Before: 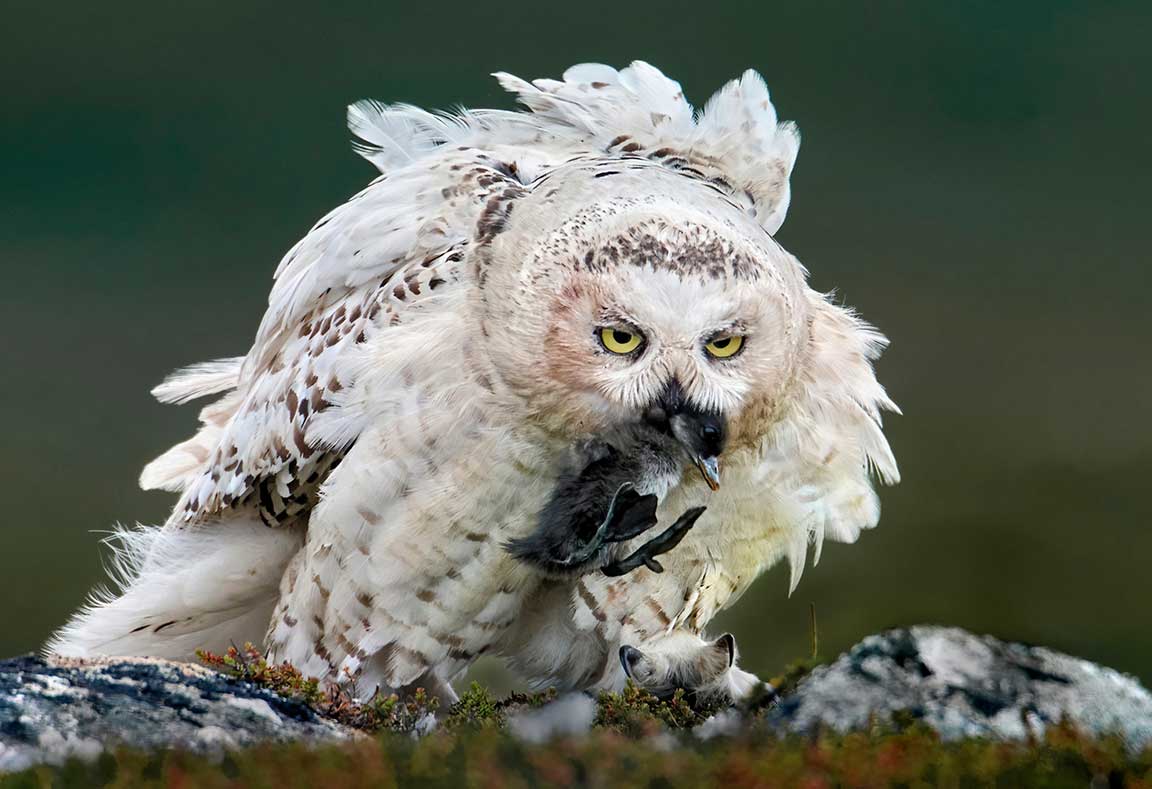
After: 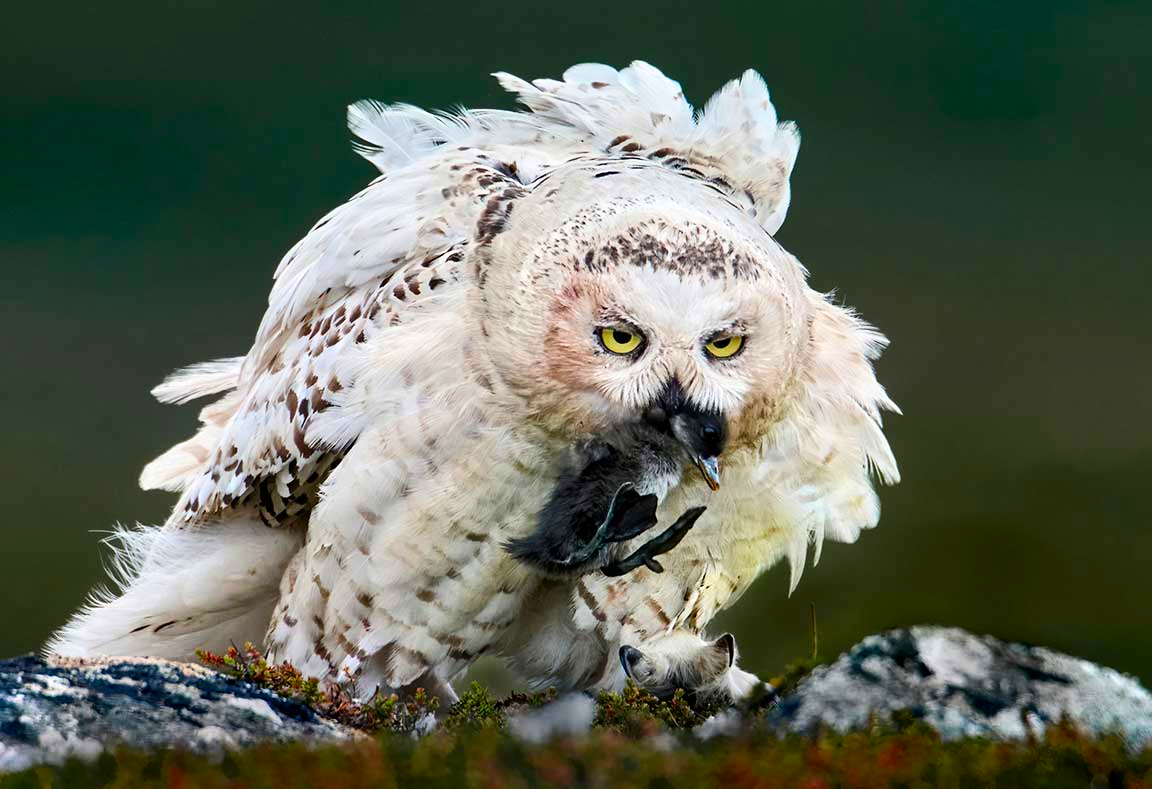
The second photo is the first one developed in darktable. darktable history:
contrast brightness saturation: contrast 0.169, saturation 0.314
